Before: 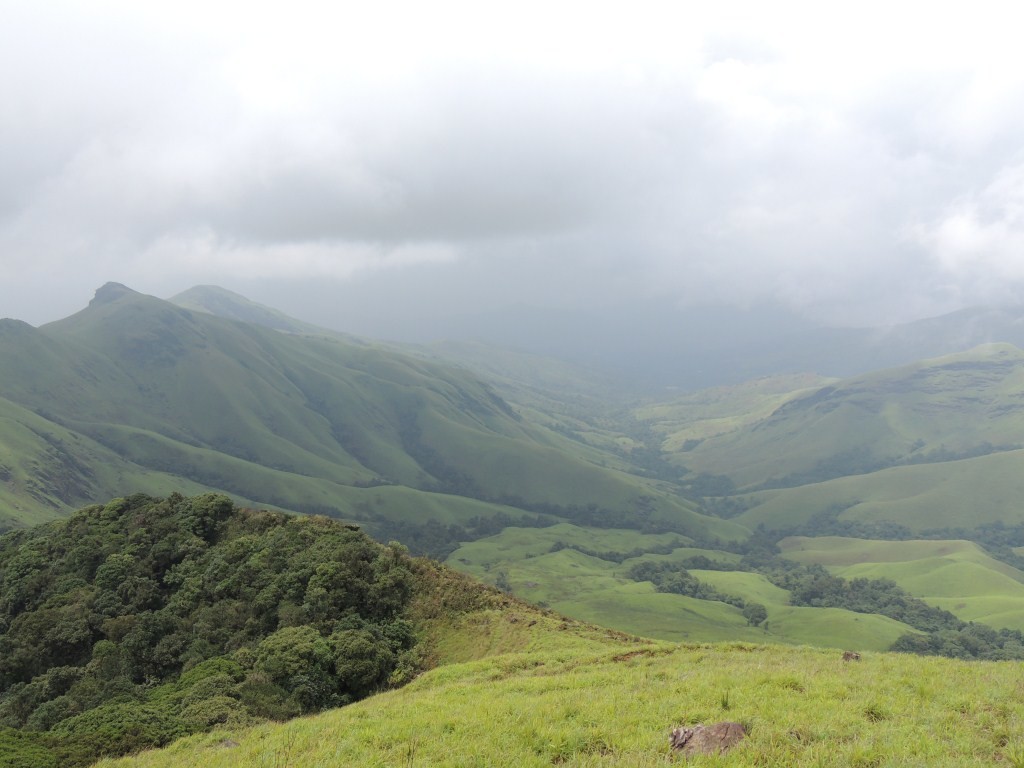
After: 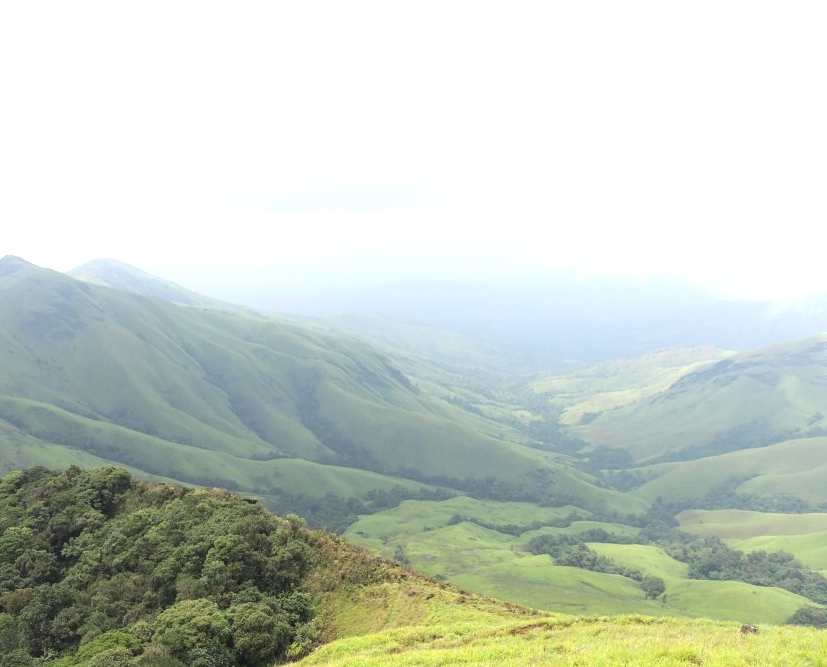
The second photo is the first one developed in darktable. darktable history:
exposure: black level correction 0, exposure 1 EV, compensate highlight preservation false
crop: left 9.987%, top 3.523%, right 9.238%, bottom 9.503%
base curve: curves: ch0 [(0, 0) (0.472, 0.455) (1, 1)], preserve colors none
